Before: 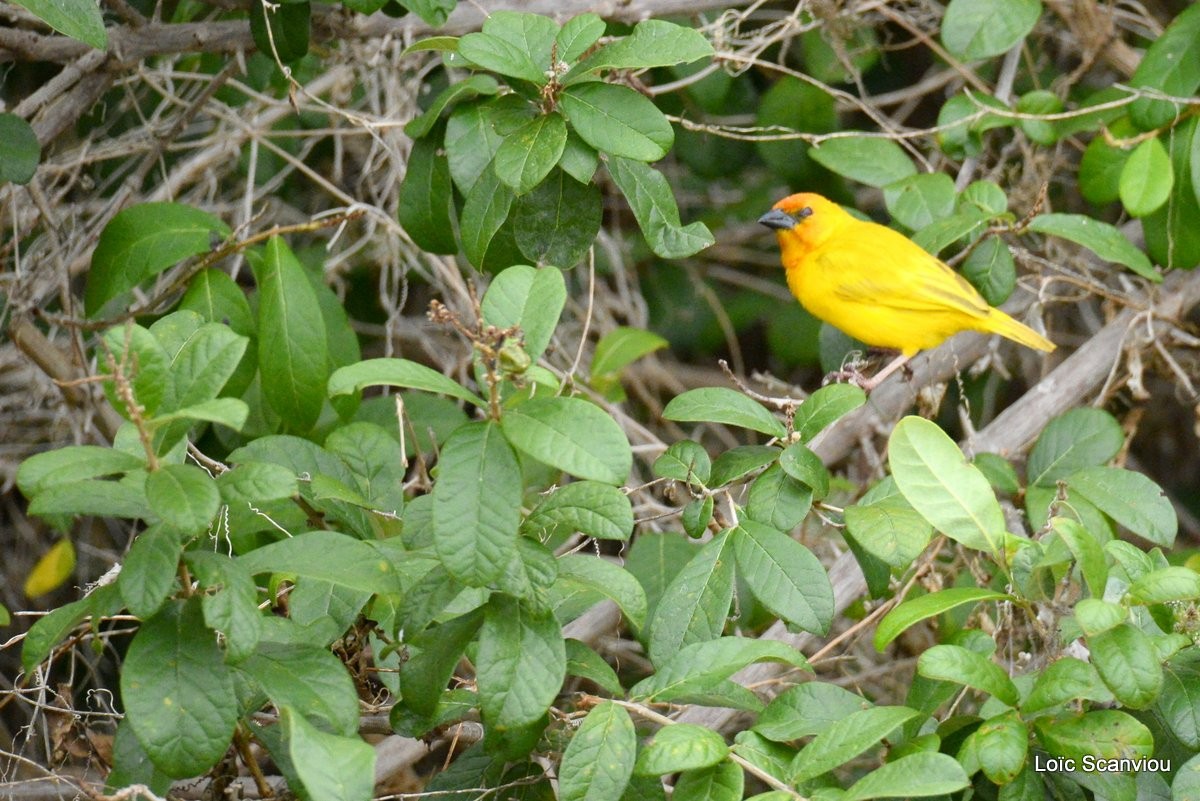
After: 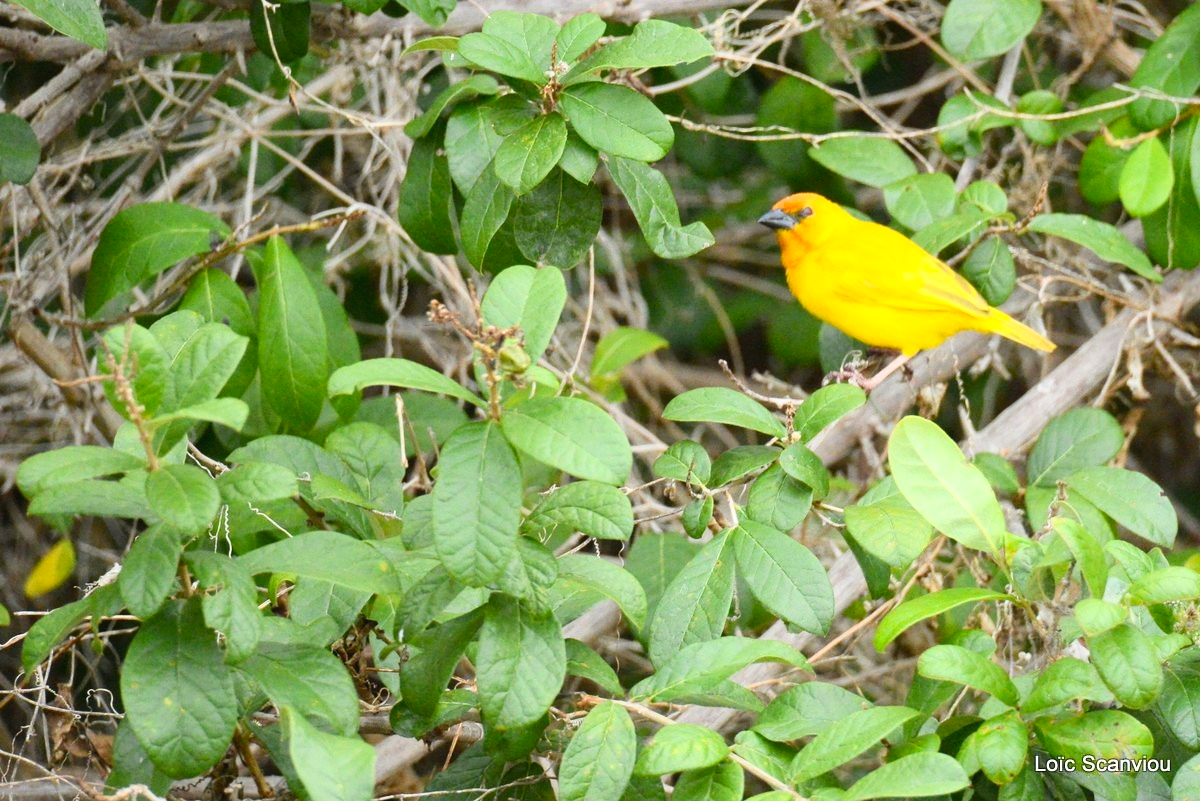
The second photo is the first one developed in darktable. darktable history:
contrast brightness saturation: contrast 0.201, brightness 0.162, saturation 0.216
